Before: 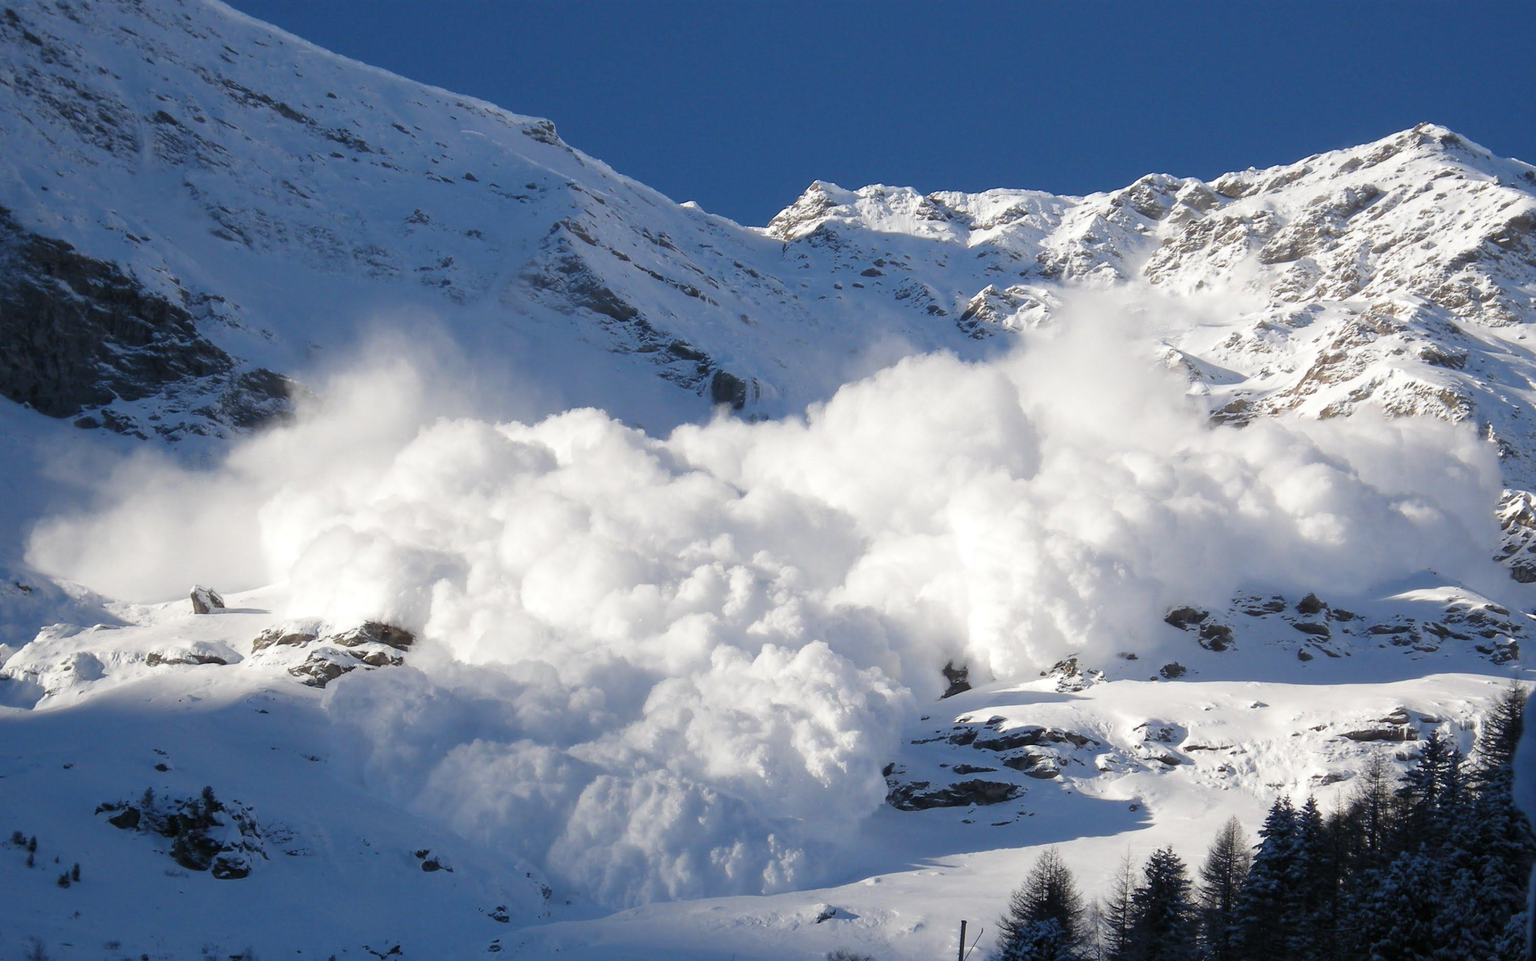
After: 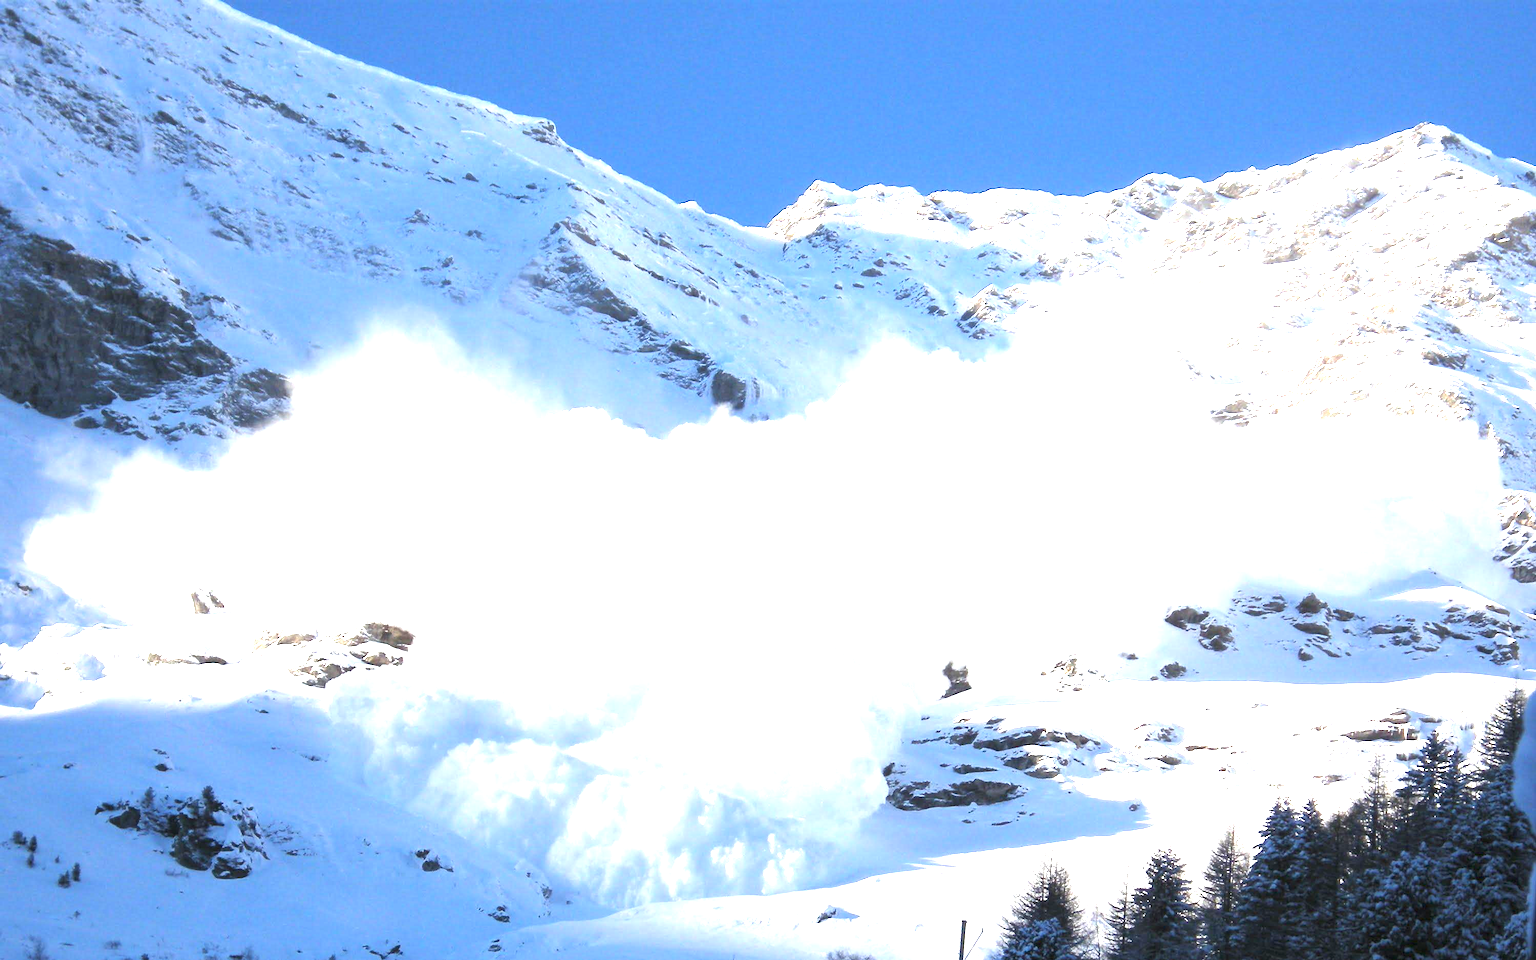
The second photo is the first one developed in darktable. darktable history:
exposure: black level correction 0, exposure 2.126 EV, compensate exposure bias true, compensate highlight preservation false
